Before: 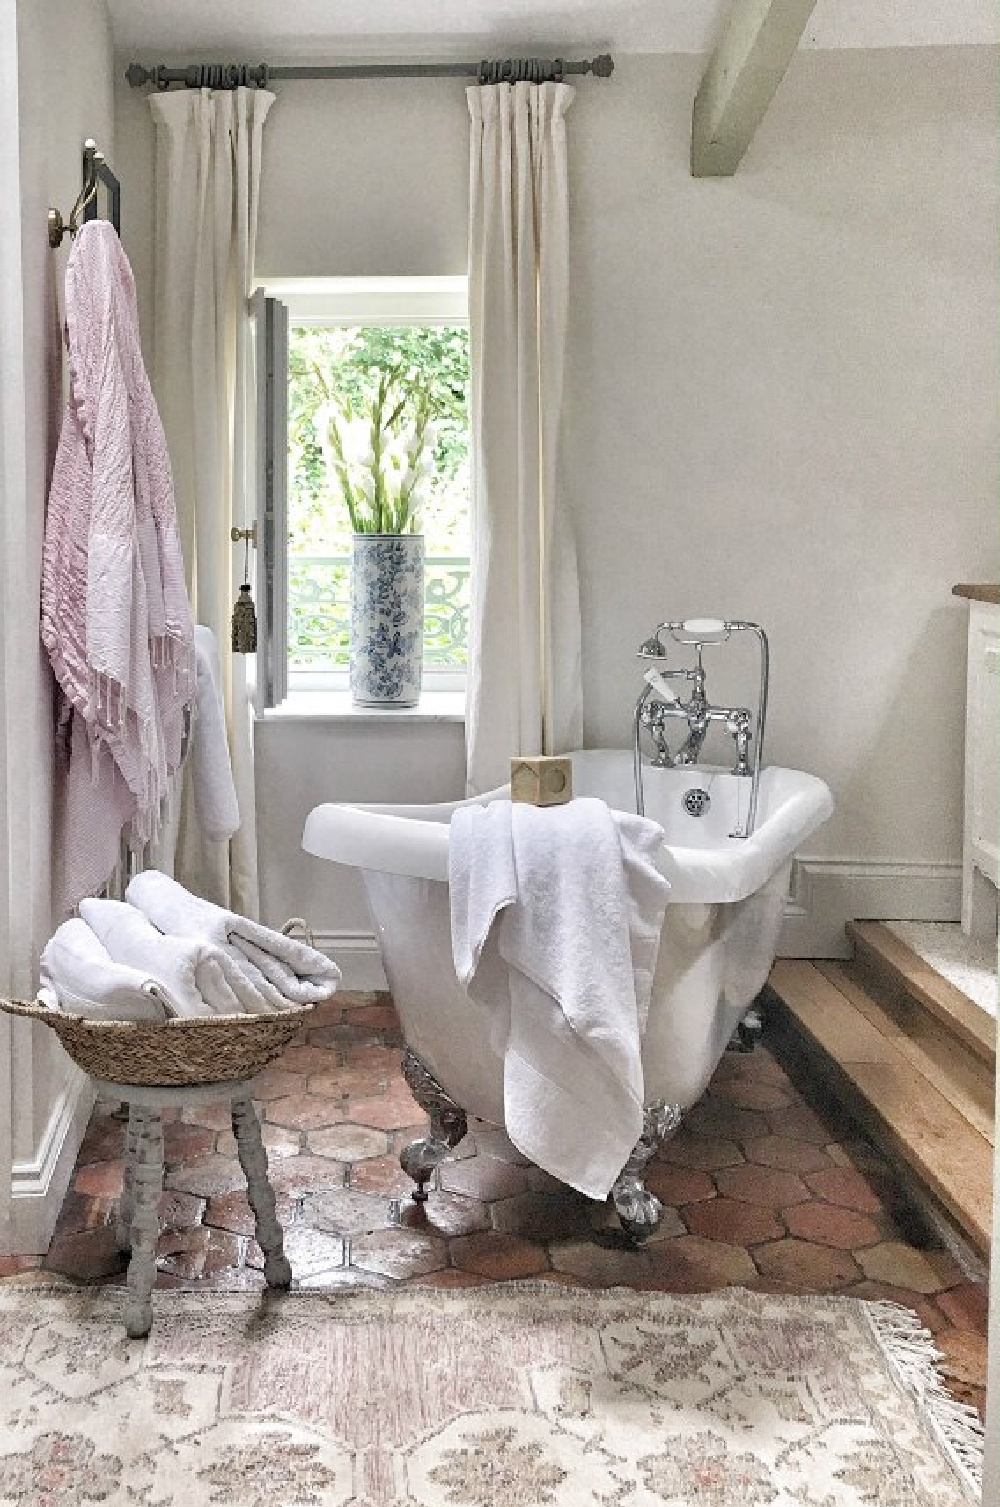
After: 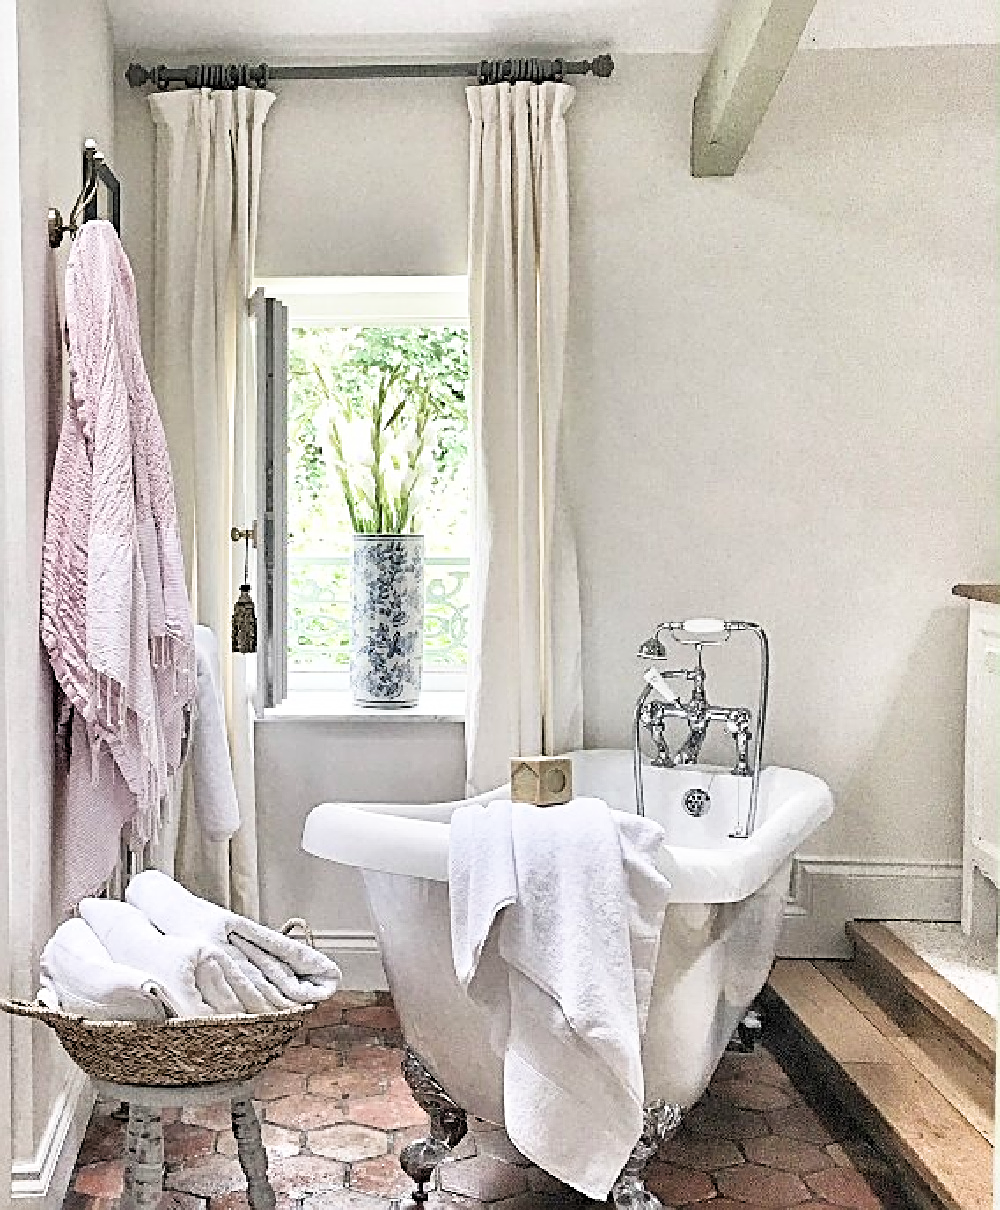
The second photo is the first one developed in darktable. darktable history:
sharpen: radius 2.798, amount 0.725
exposure: exposure 0.405 EV, compensate highlight preservation false
filmic rgb: middle gray luminance 21.82%, black relative exposure -14.03 EV, white relative exposure 2.95 EV, target black luminance 0%, hardness 8.84, latitude 60.23%, contrast 1.21, highlights saturation mix 6.07%, shadows ↔ highlights balance 41.47%
crop: bottom 19.661%
